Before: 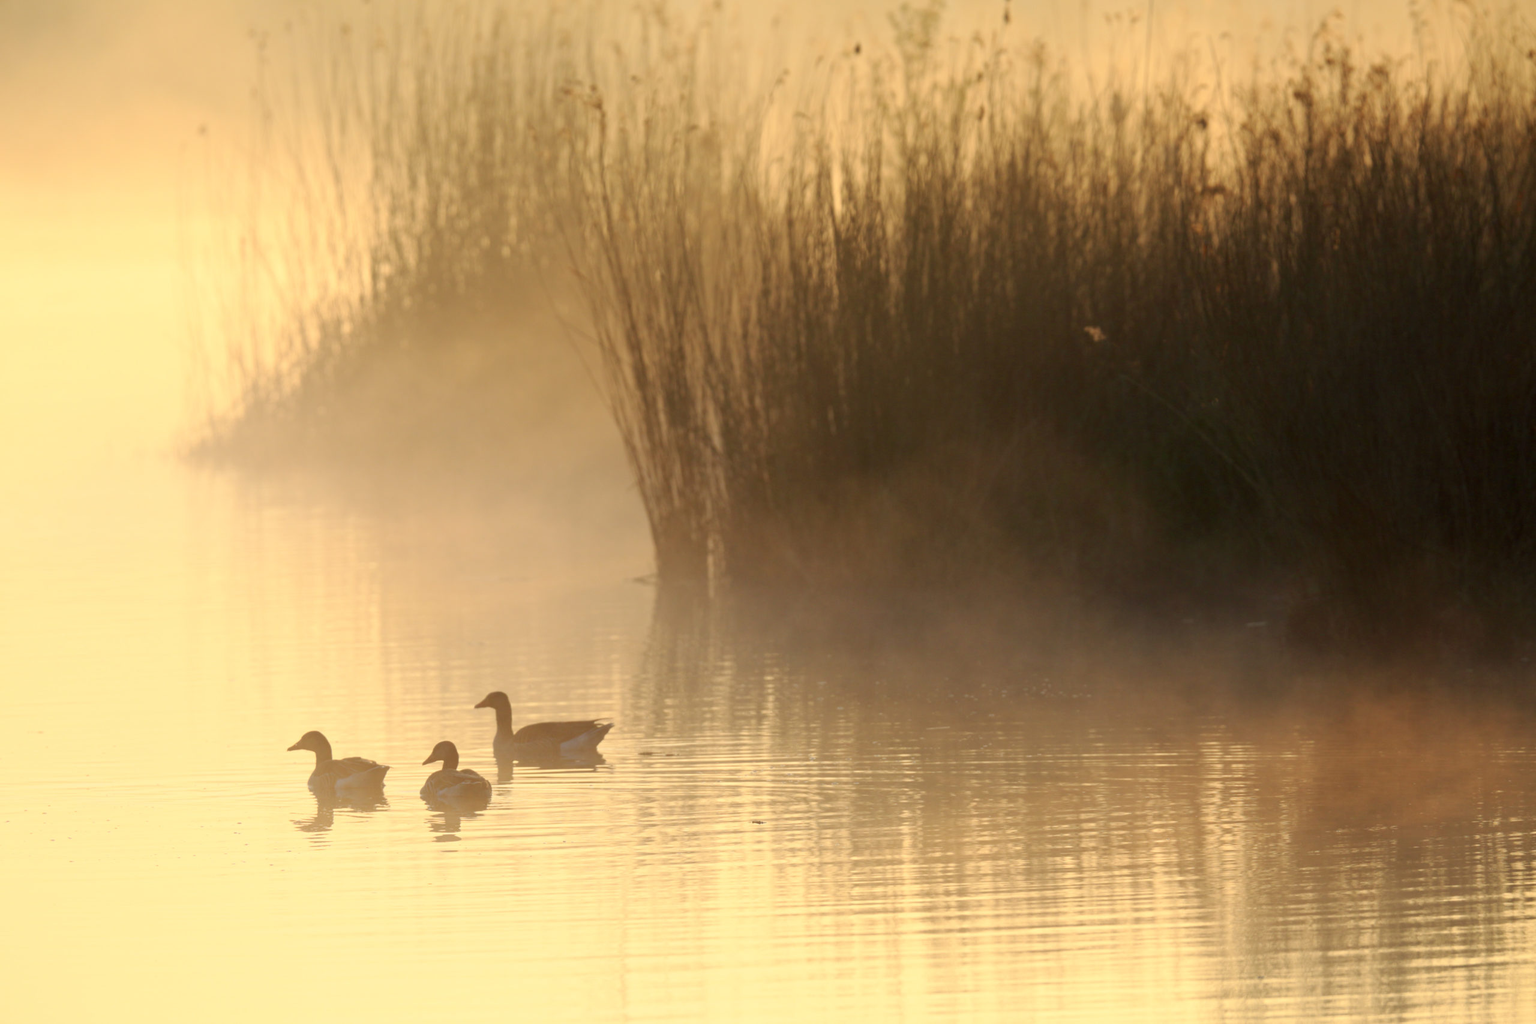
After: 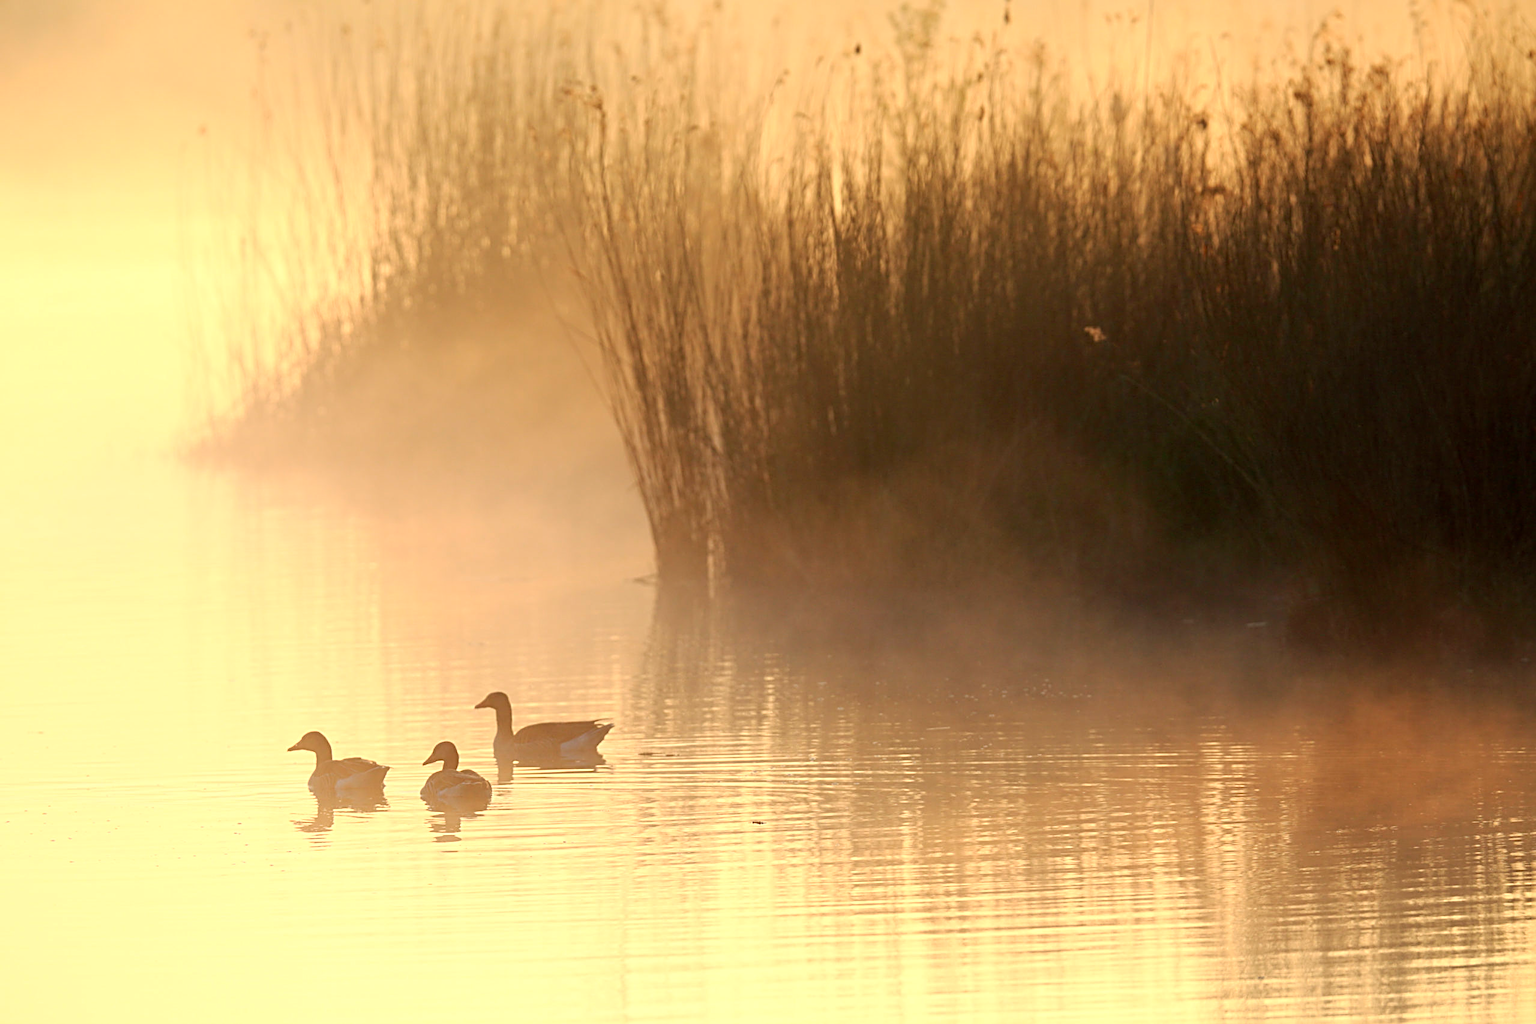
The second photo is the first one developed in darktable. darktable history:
tone equalizer: on, module defaults
sharpen: radius 3.025, amount 0.757
exposure: exposure 0.2 EV, compensate highlight preservation false
